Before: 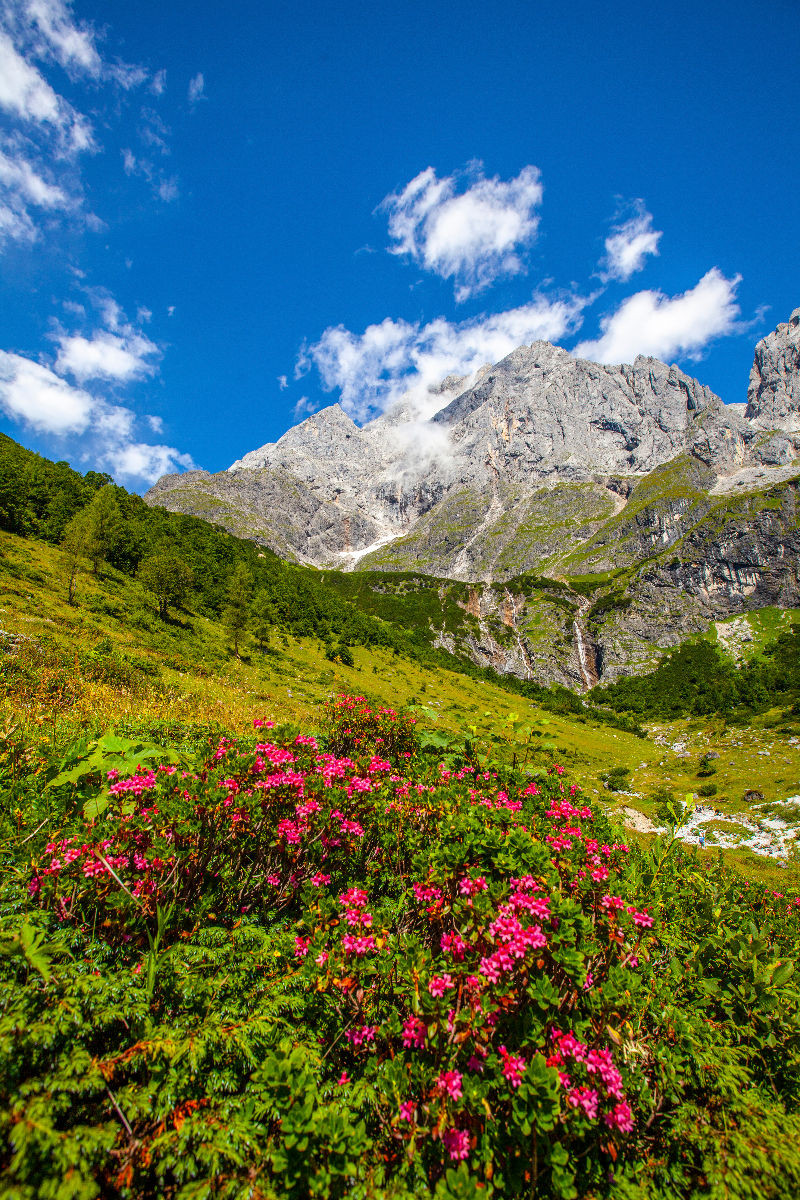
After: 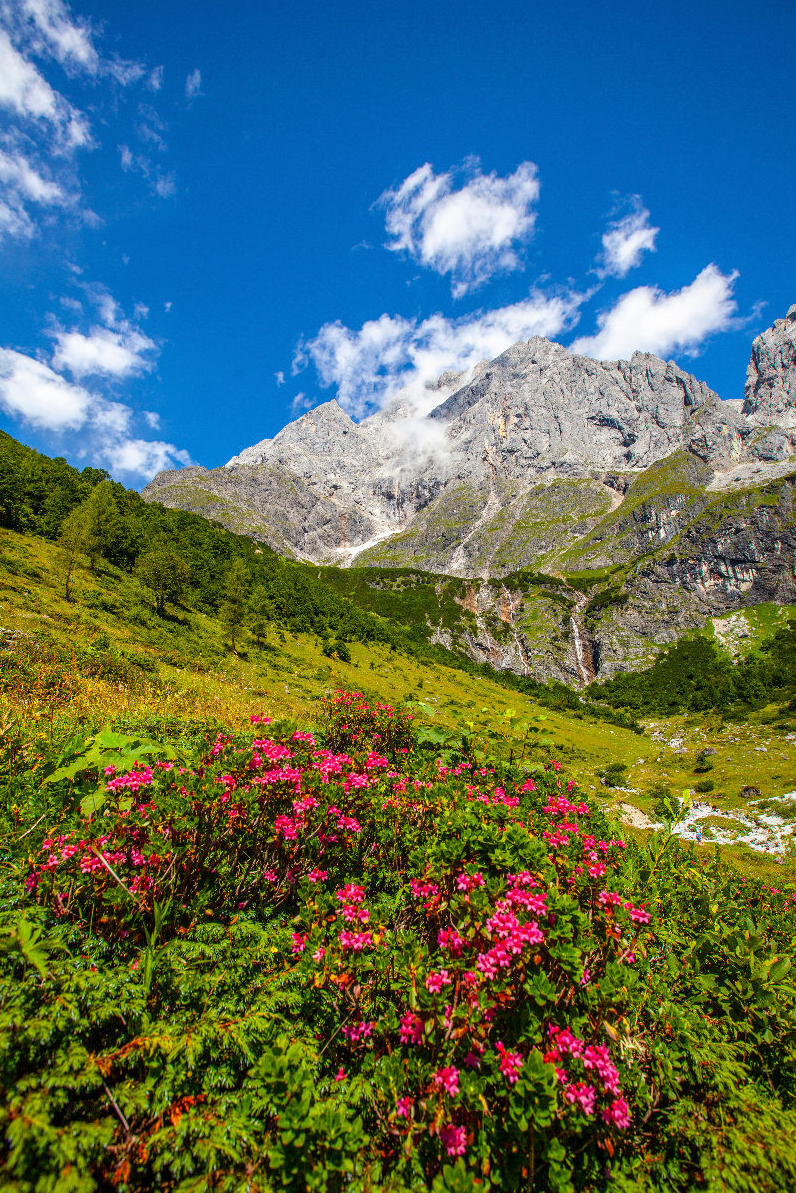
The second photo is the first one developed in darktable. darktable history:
crop and rotate: left 0.461%, top 0.333%, bottom 0.245%
